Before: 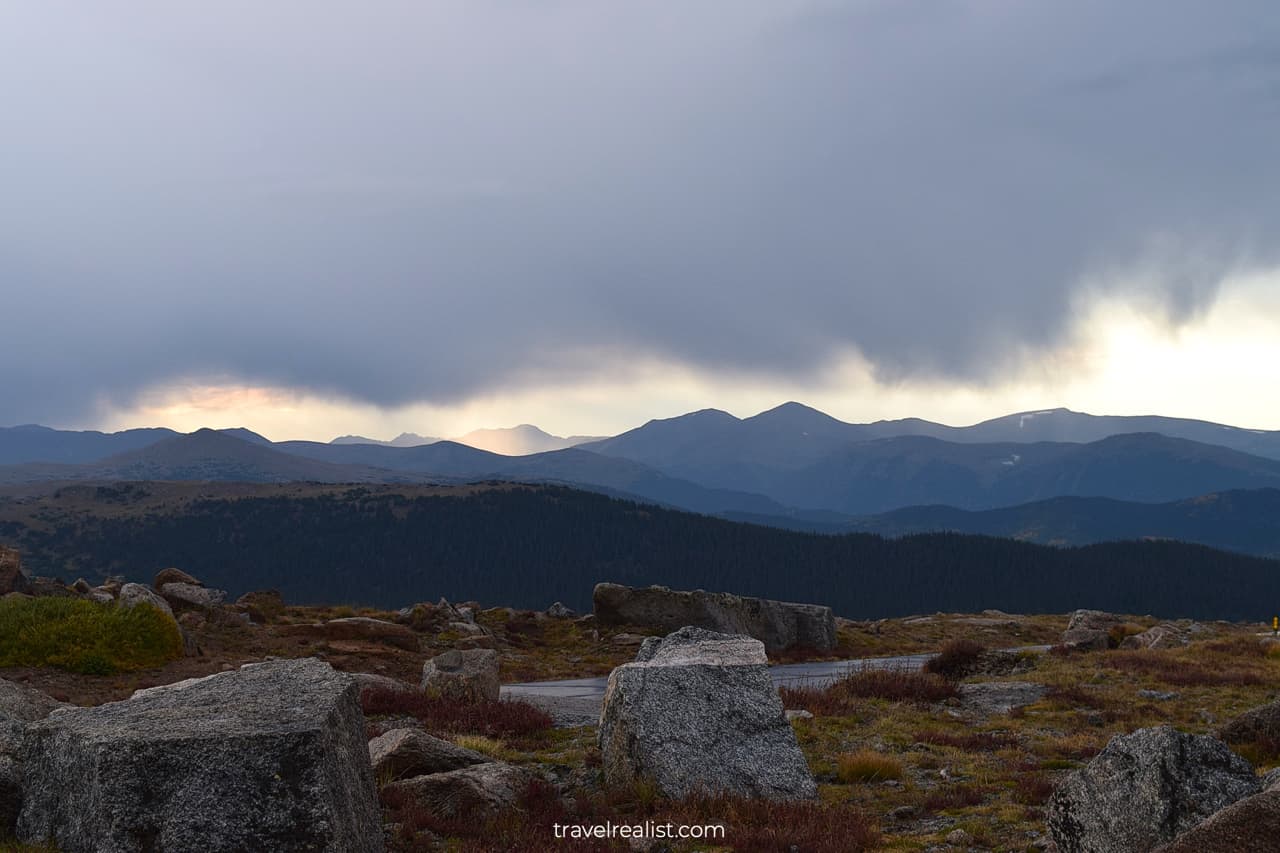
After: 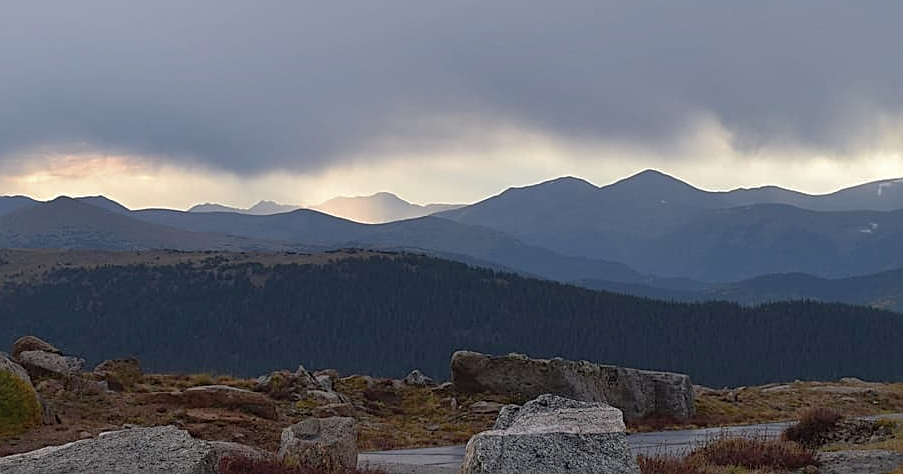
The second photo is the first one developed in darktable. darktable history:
sharpen: on, module defaults
exposure: compensate highlight preservation false
crop: left 11.095%, top 27.28%, right 18.315%, bottom 17.057%
color correction: highlights b* -0.033, saturation 0.825
shadows and highlights: on, module defaults
